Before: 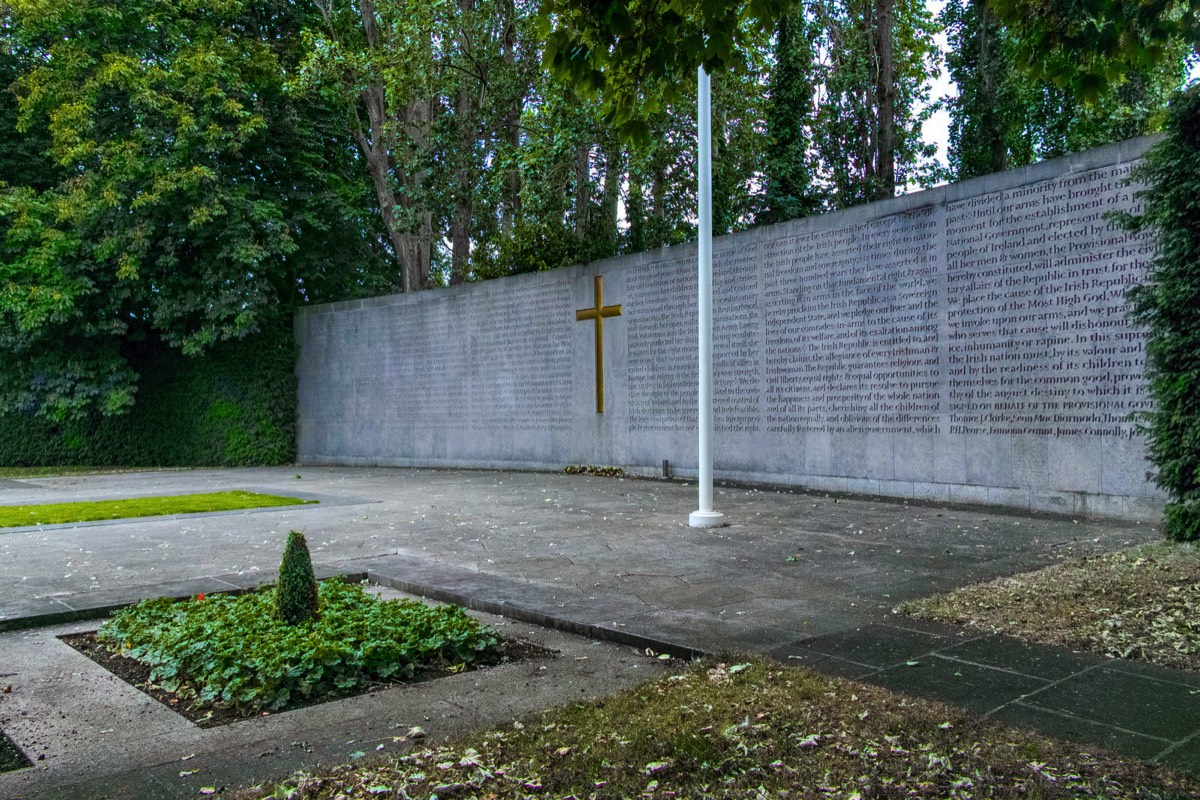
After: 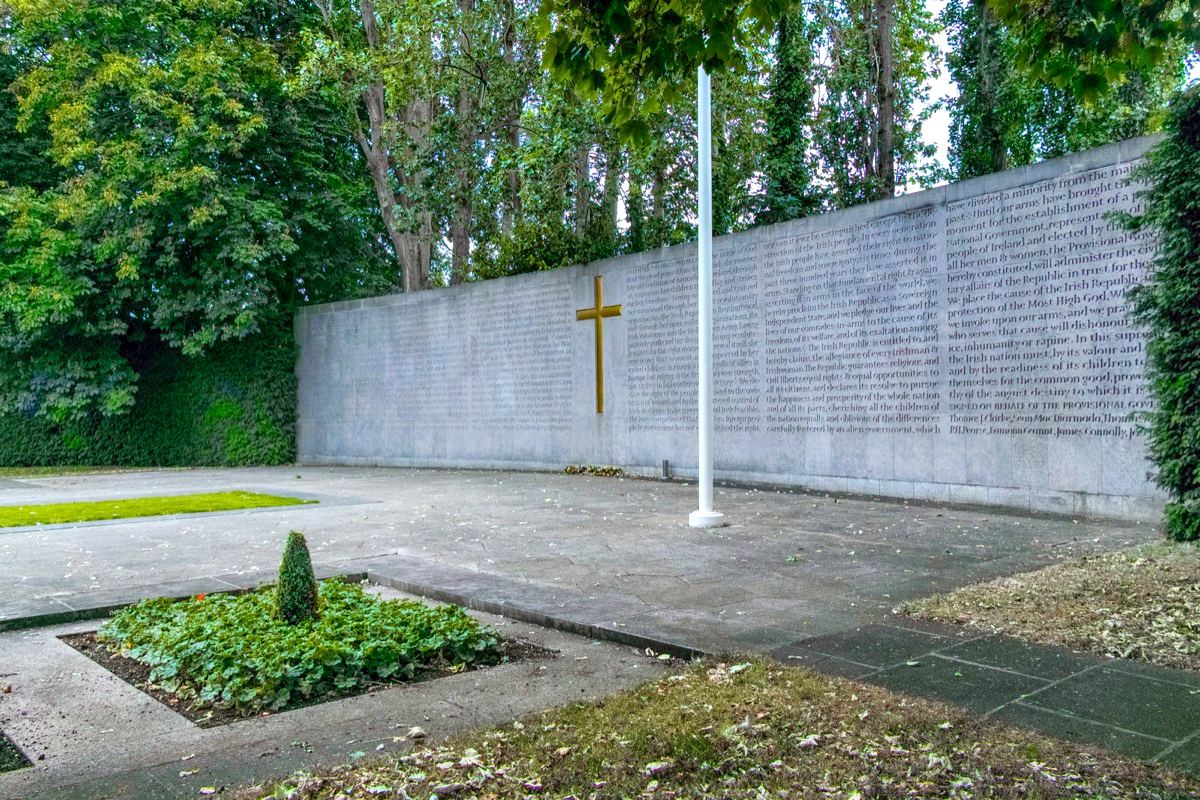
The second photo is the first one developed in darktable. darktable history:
levels: black 8.53%, levels [0, 0.435, 0.917]
